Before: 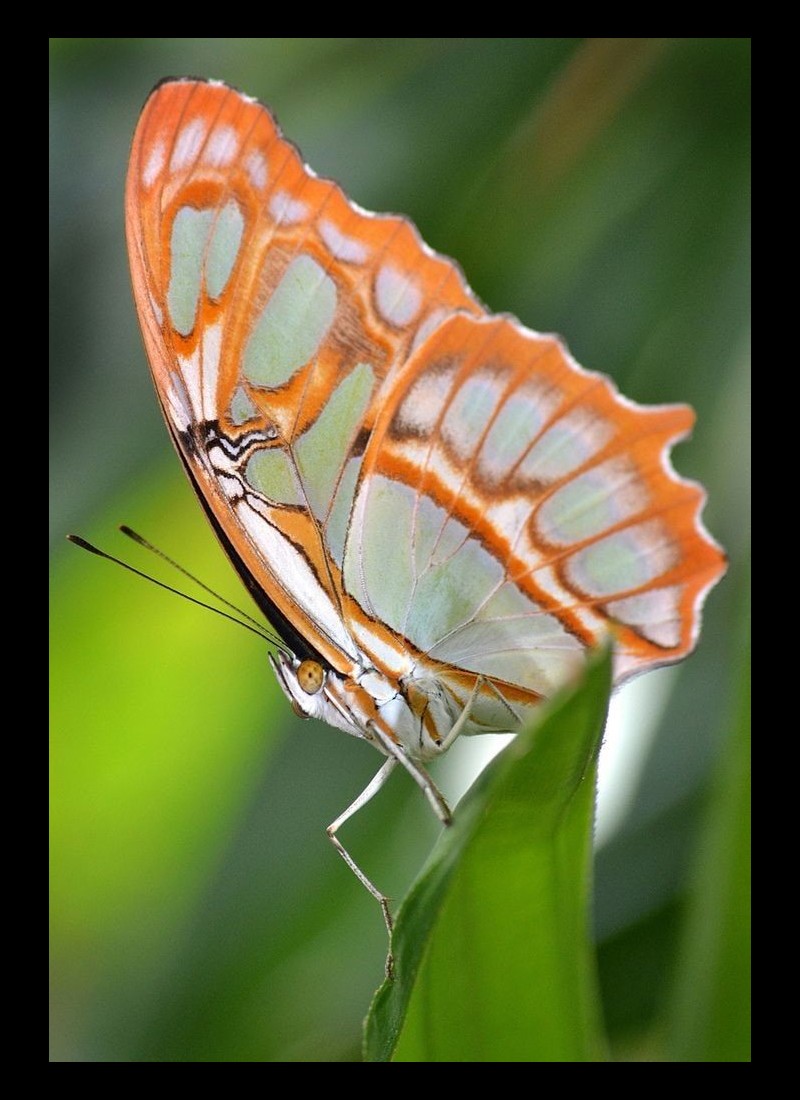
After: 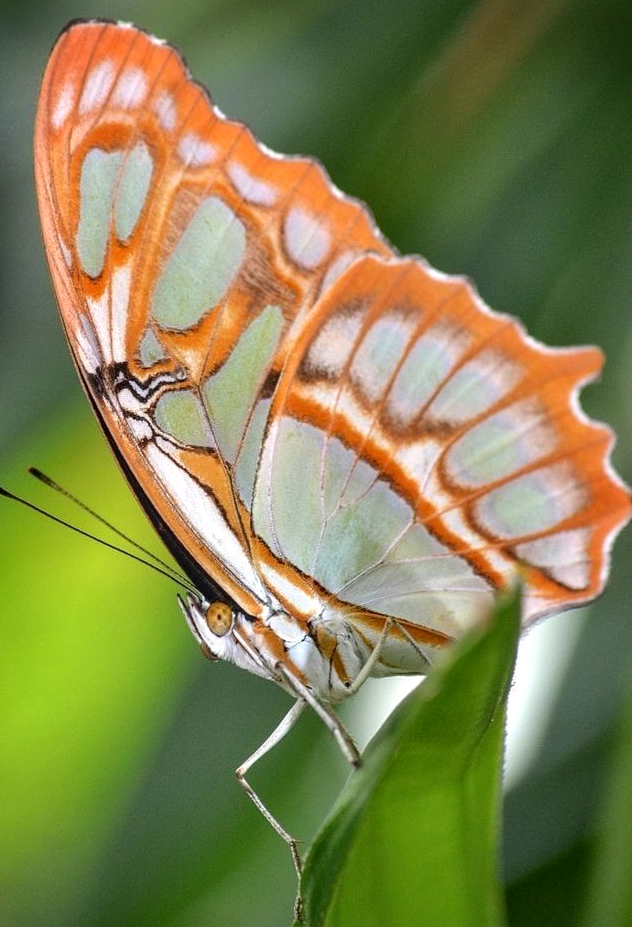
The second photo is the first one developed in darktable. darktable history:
crop: left 11.386%, top 5.32%, right 9.572%, bottom 10.399%
local contrast: on, module defaults
